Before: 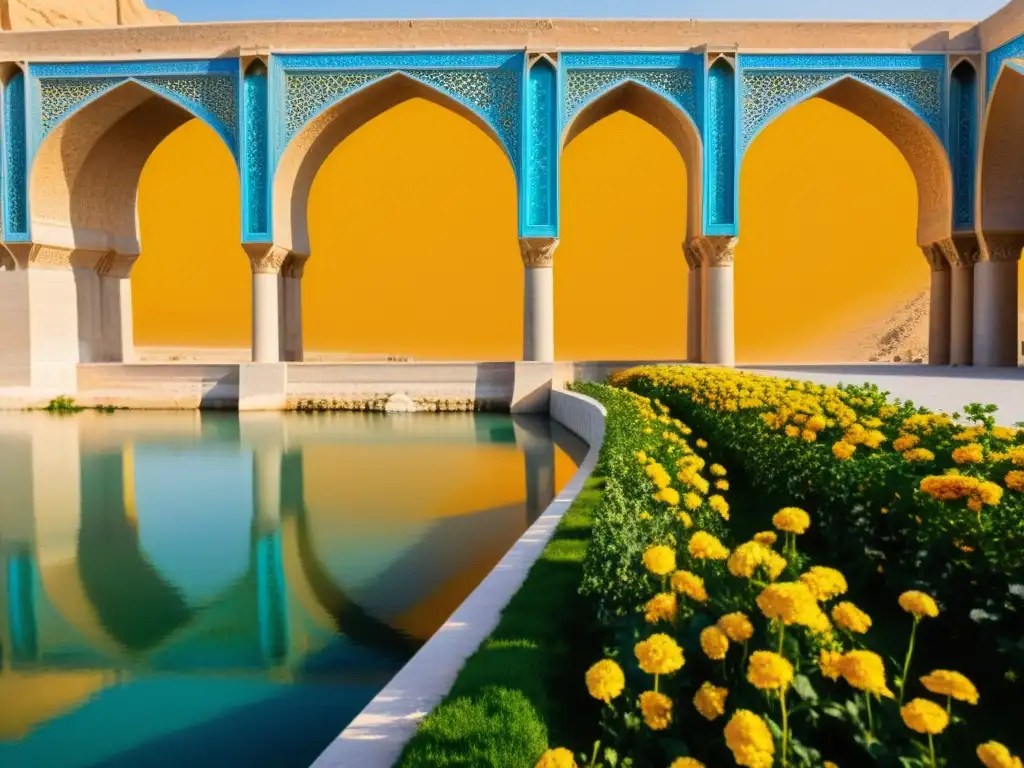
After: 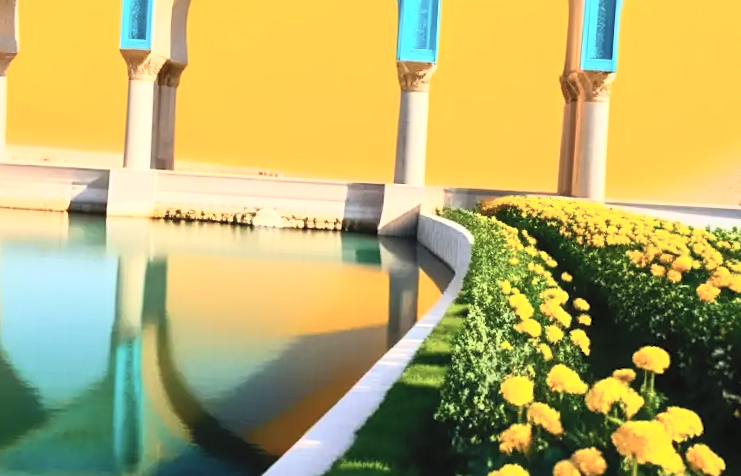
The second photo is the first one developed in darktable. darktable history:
local contrast: mode bilateral grid, contrast 20, coarseness 51, detail 119%, midtone range 0.2
base curve: curves: ch0 [(0, 0) (0.303, 0.277) (1, 1)], preserve colors none
sharpen: amount 0.204
contrast brightness saturation: contrast 0.394, brightness 0.511
crop and rotate: angle -3.56°, left 9.802%, top 21.022%, right 11.949%, bottom 11.917%
